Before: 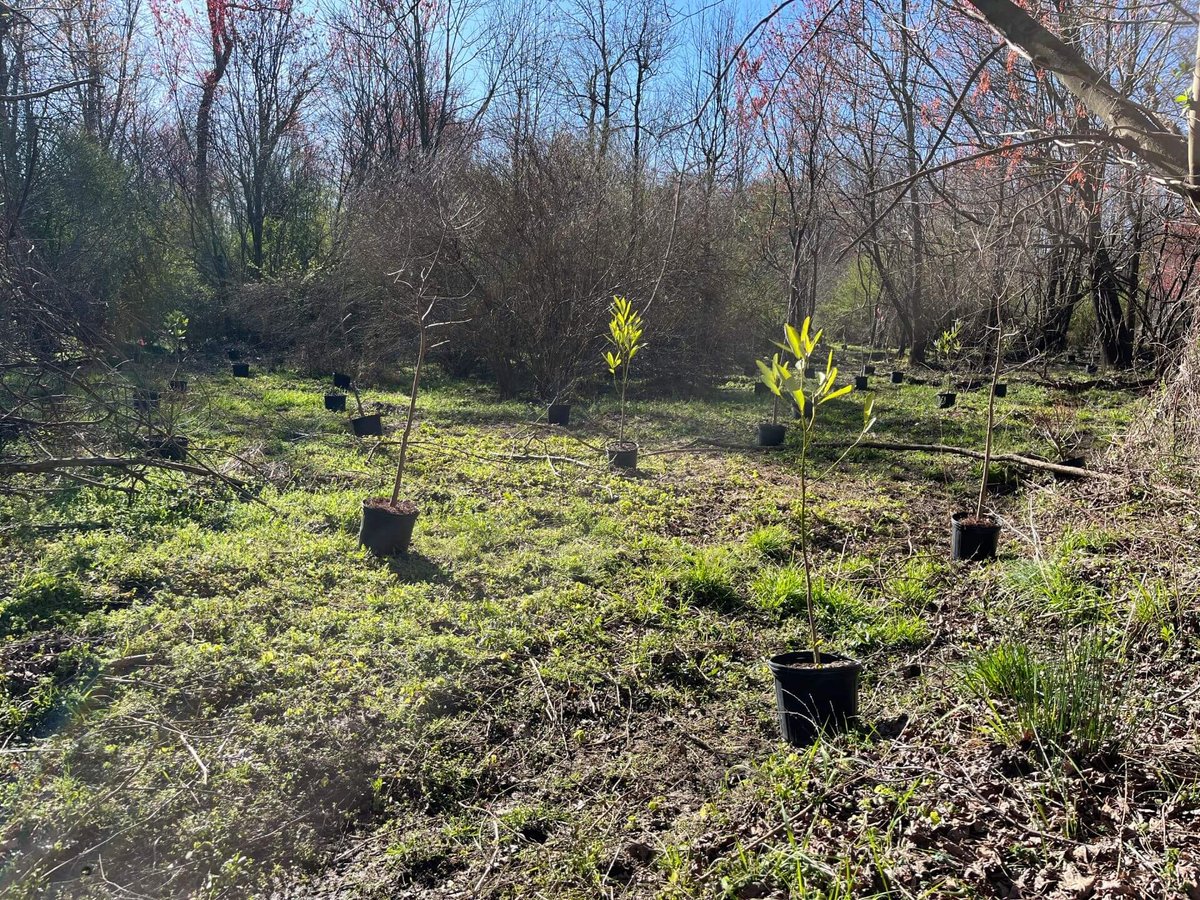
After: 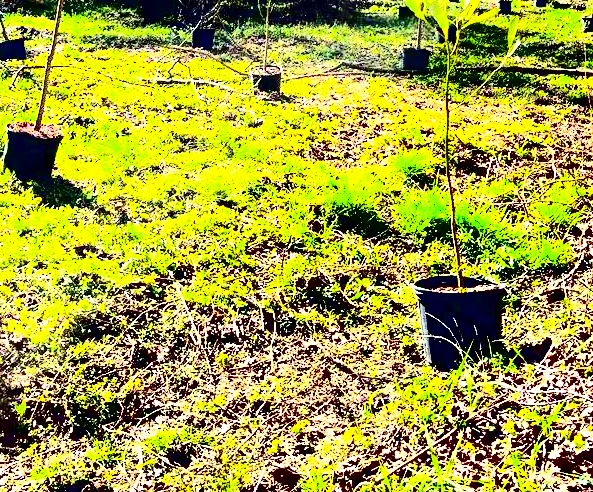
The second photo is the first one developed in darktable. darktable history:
exposure: black level correction 0, exposure 1.975 EV, compensate exposure bias true, compensate highlight preservation false
crop: left 29.672%, top 41.786%, right 20.851%, bottom 3.487%
tone curve: curves: ch0 [(0, 0) (0.915, 0.89) (1, 1)]
contrast brightness saturation: contrast 0.77, brightness -1, saturation 1
color balance rgb: perceptual saturation grading › global saturation 25%, global vibrance 20%
